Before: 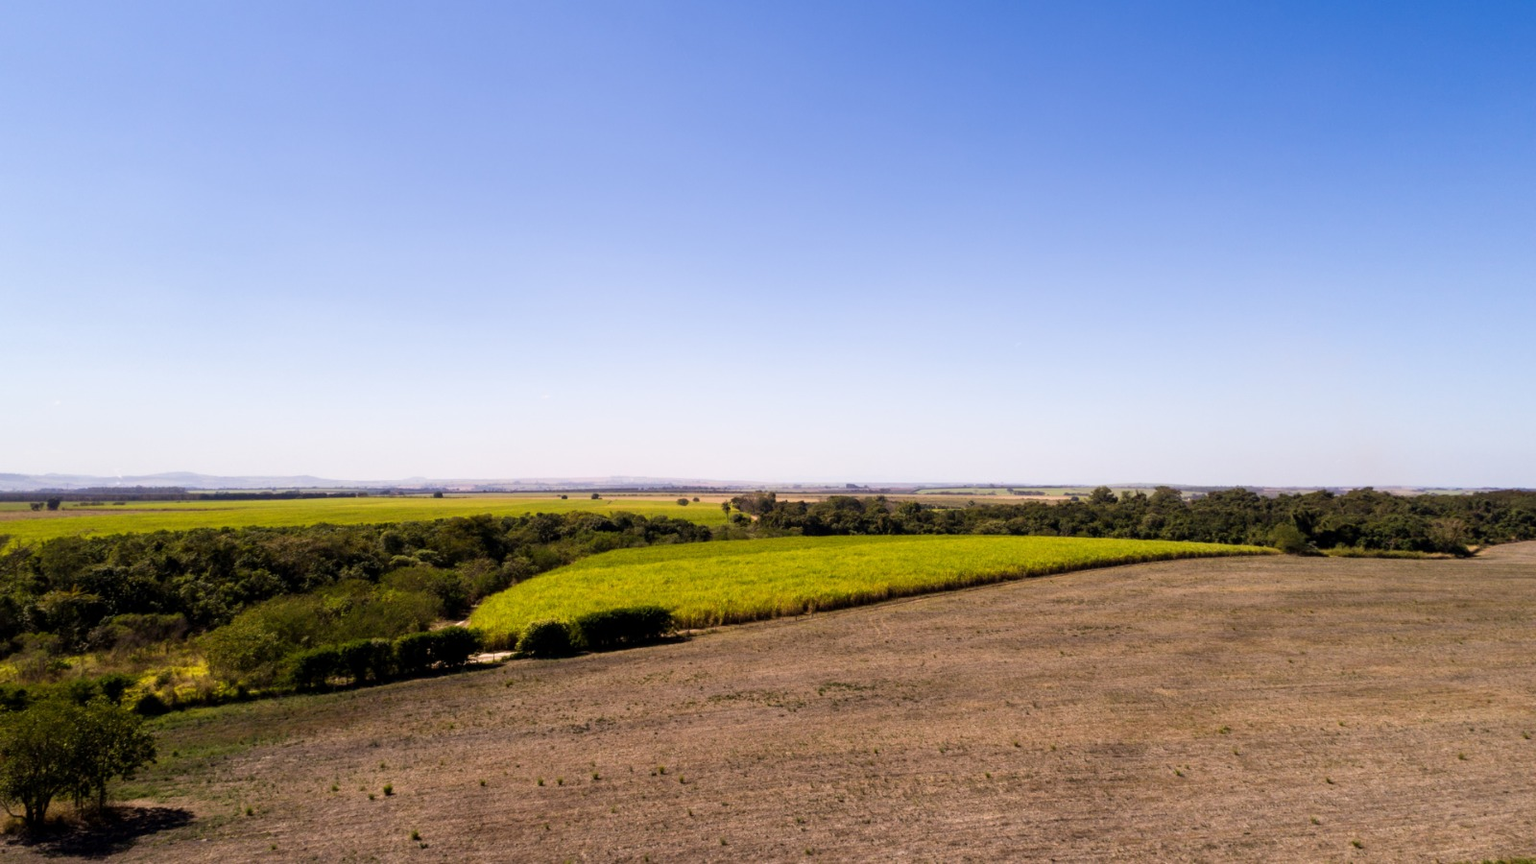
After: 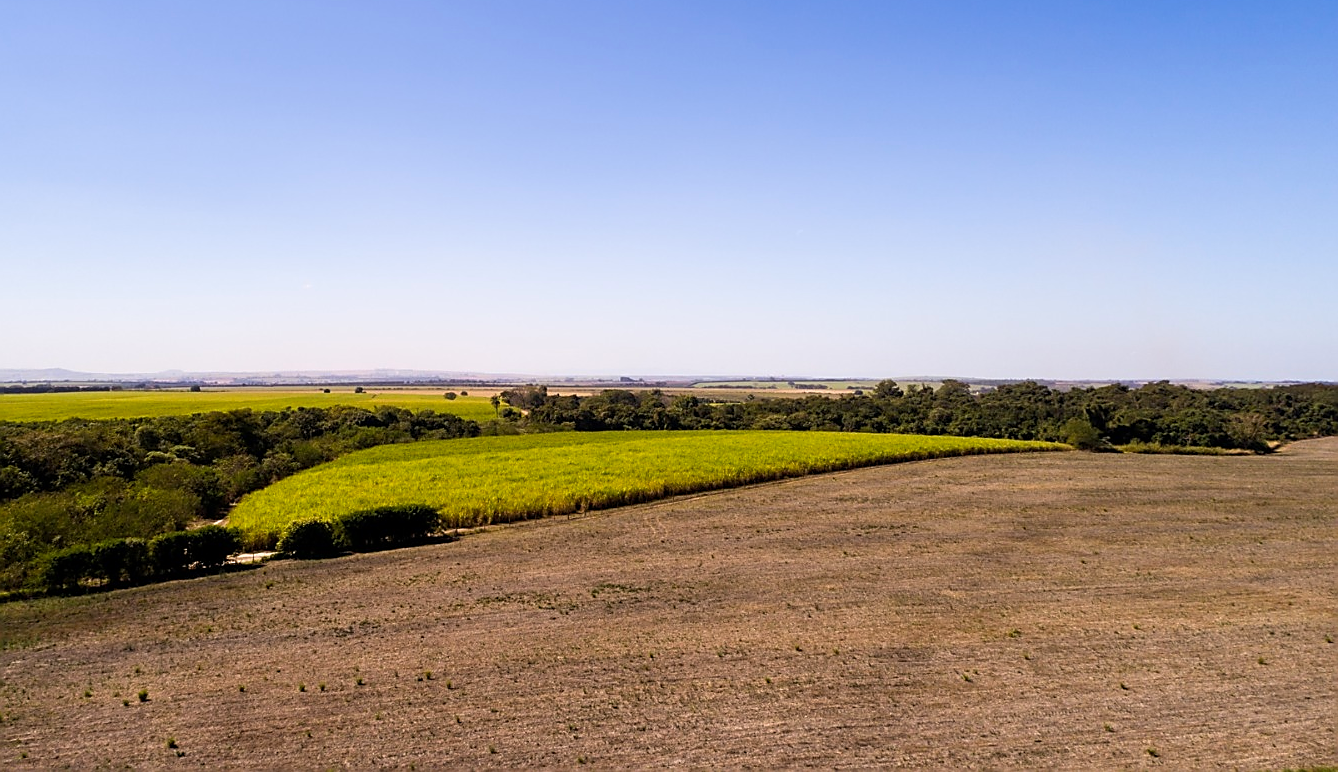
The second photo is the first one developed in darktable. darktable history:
color balance rgb: perceptual saturation grading › global saturation 6.191%, global vibrance 9.929%
crop: left 16.358%, top 14.197%
sharpen: radius 1.358, amount 1.262, threshold 0.67
